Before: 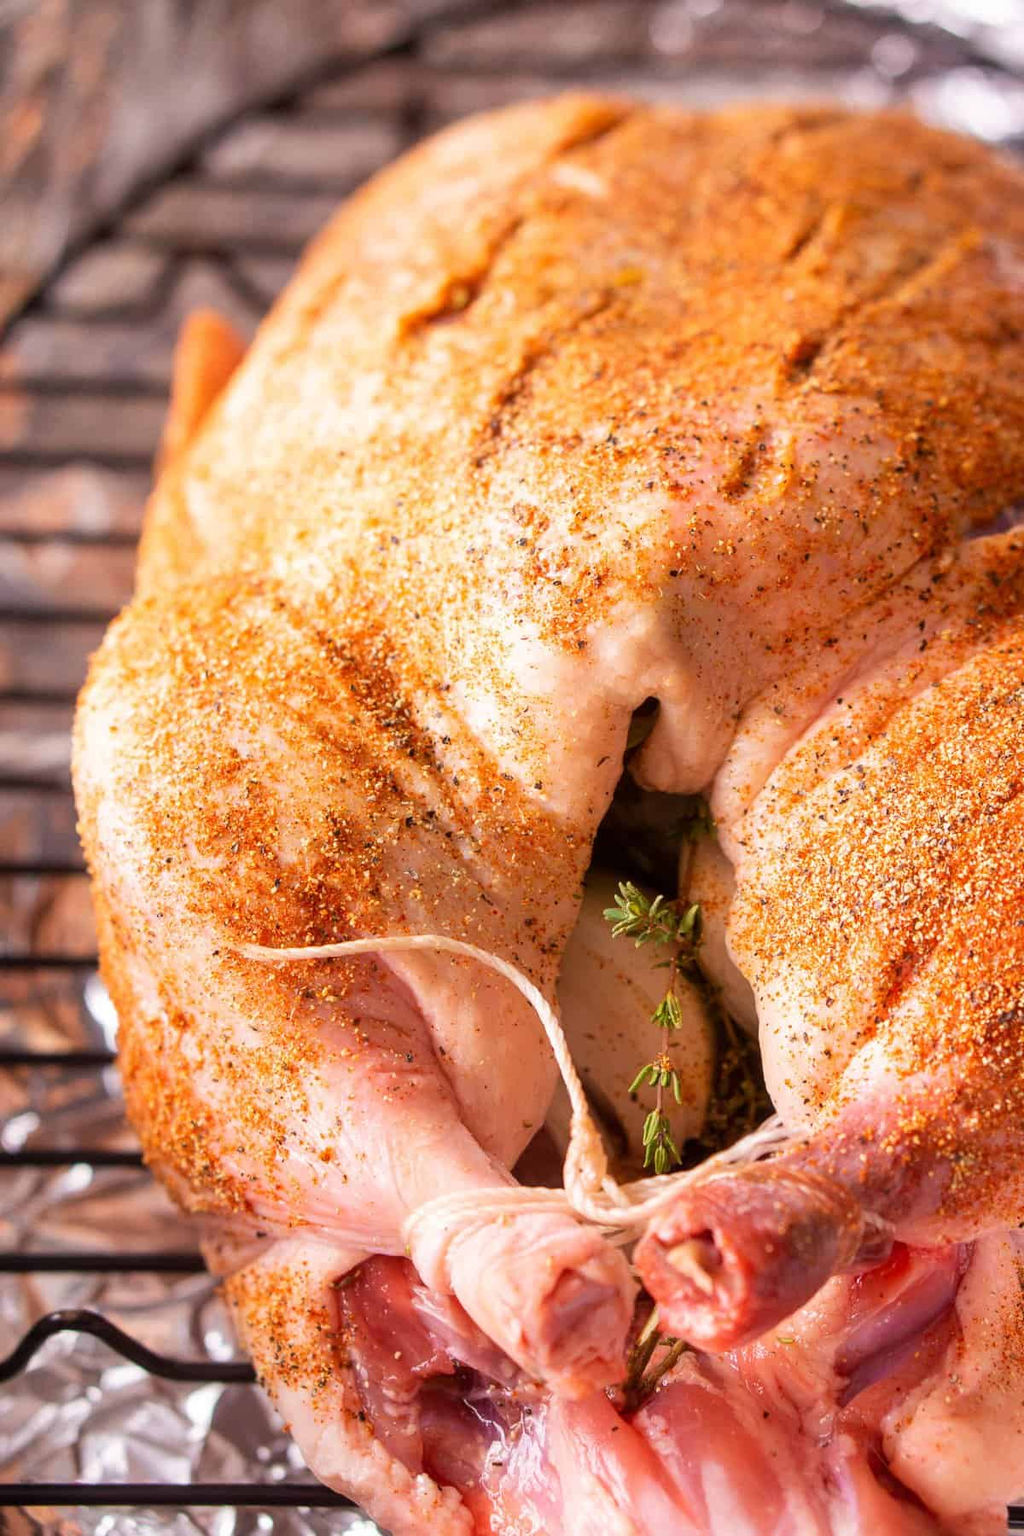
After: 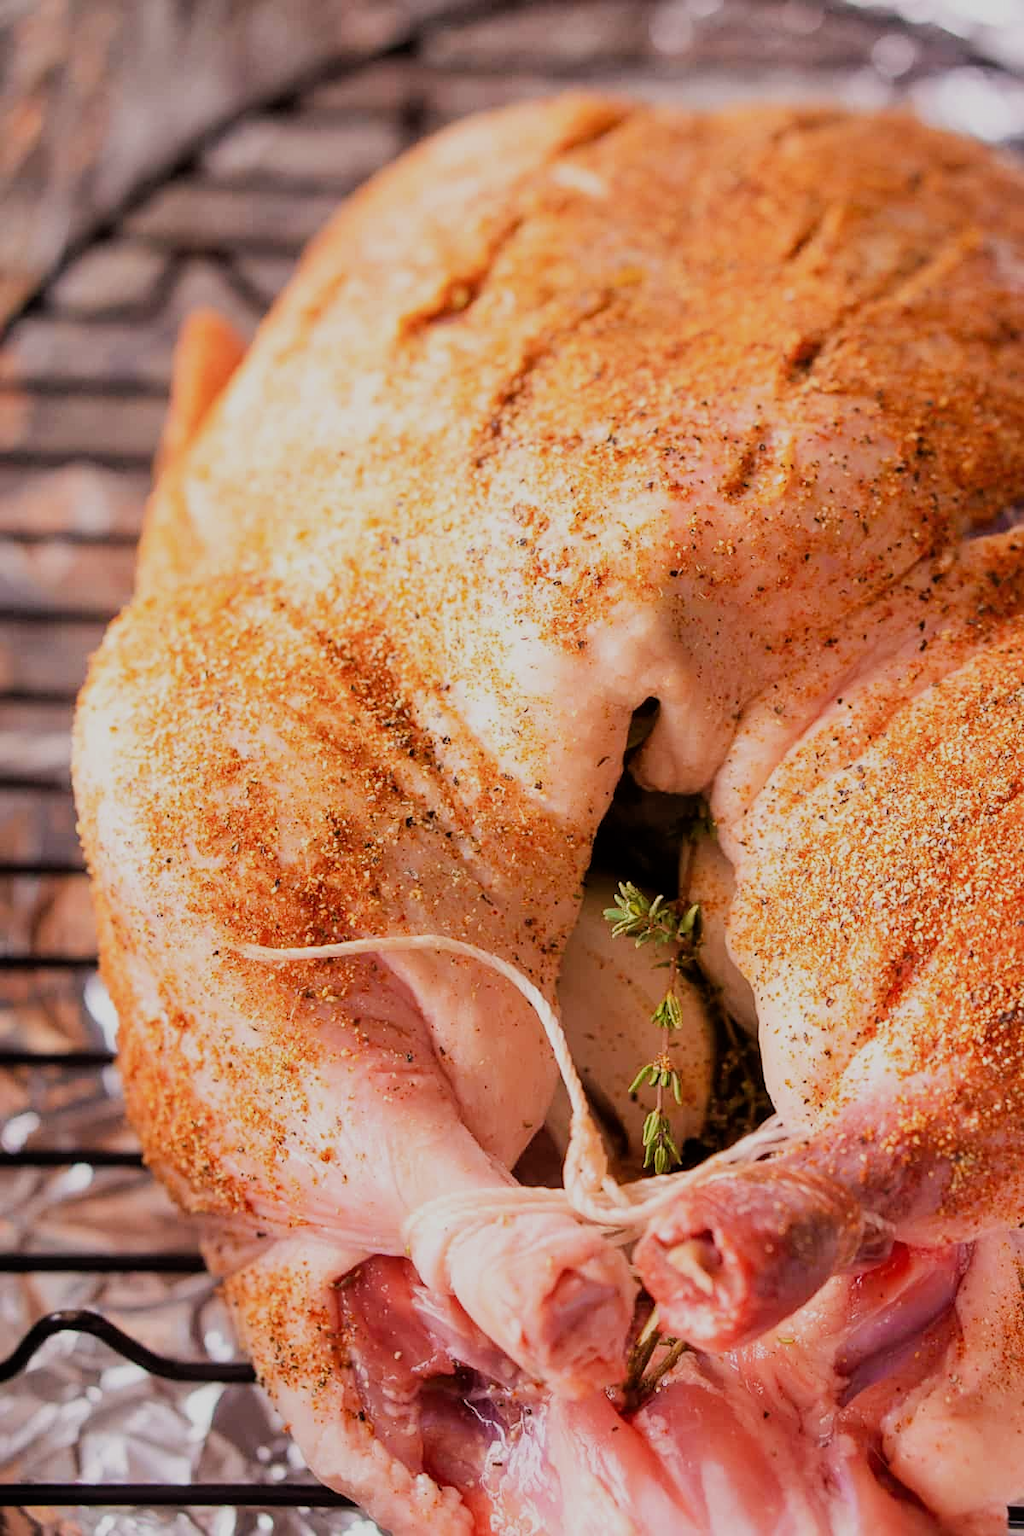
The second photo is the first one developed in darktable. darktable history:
filmic rgb: black relative exposure -7.65 EV, white relative exposure 4.56 EV, hardness 3.61
sharpen: amount 0.2
